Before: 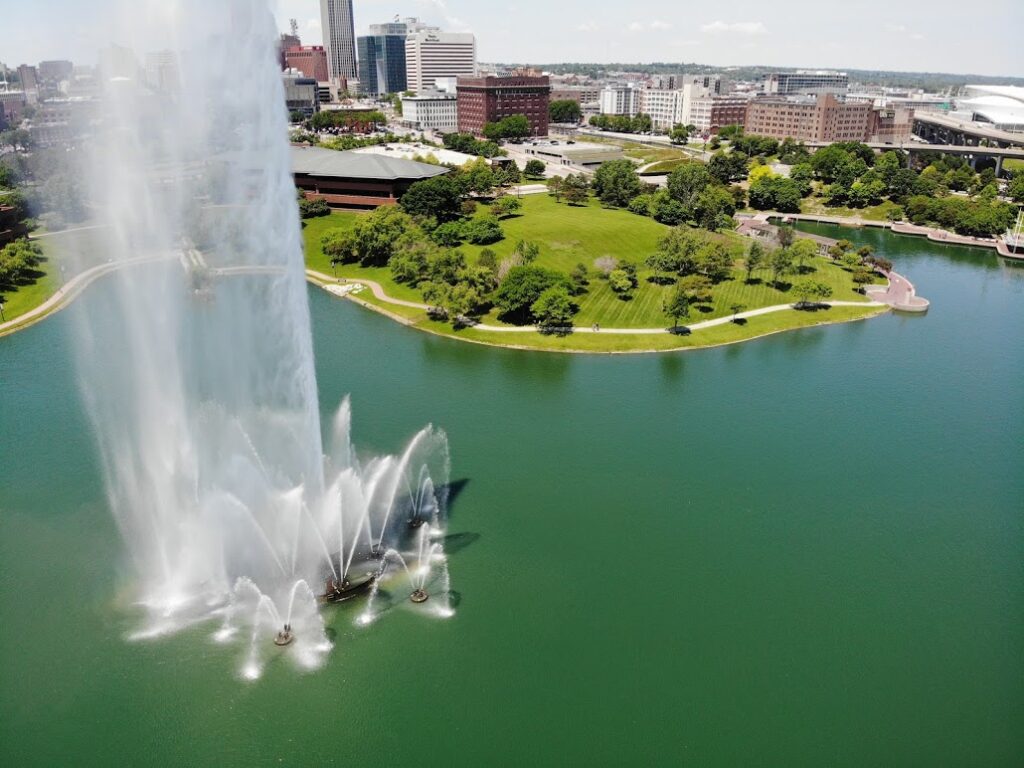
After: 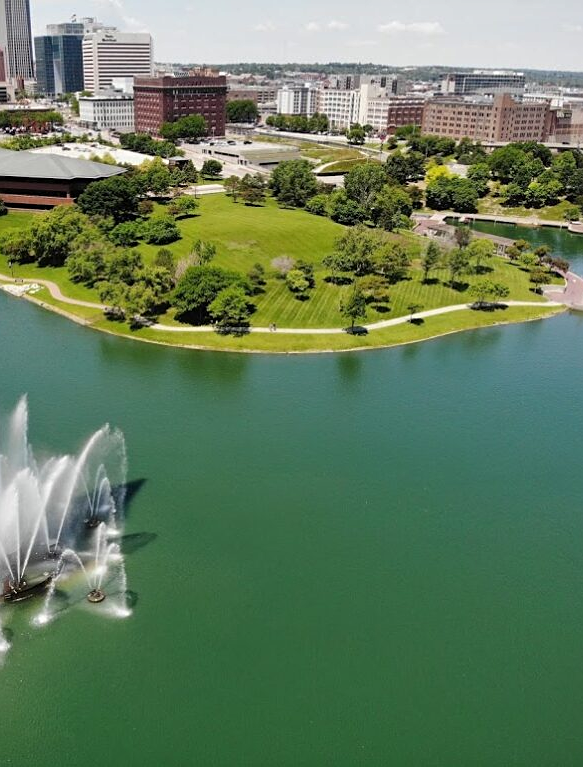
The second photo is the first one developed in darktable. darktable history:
crop: left 31.546%, top 0.005%, right 11.453%
shadows and highlights: soften with gaussian
sharpen: amount 0.21
